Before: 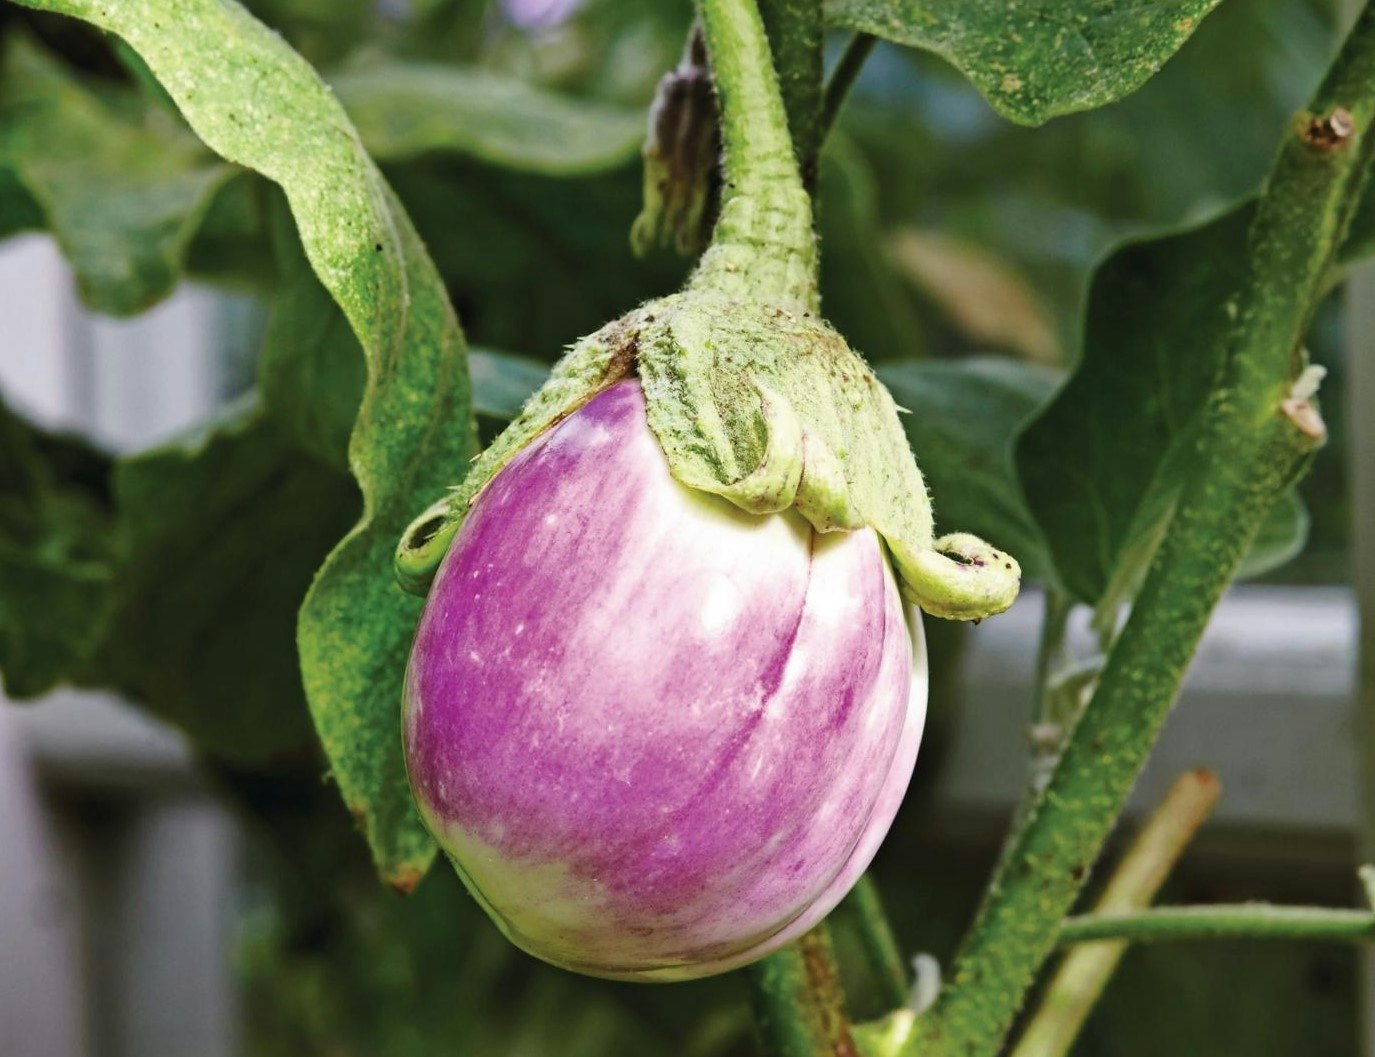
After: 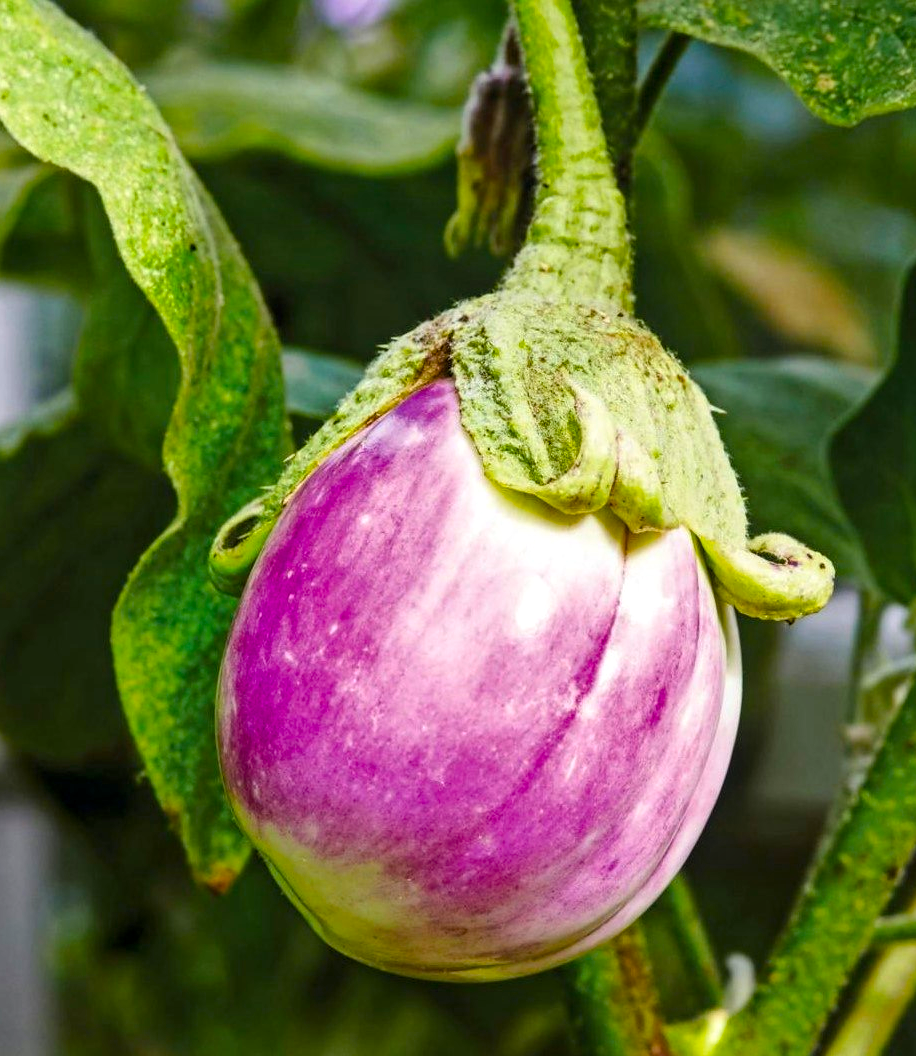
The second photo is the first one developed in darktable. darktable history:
color balance rgb: linear chroma grading › global chroma 10%, perceptual saturation grading › global saturation 30%, global vibrance 10%
crop and rotate: left 13.537%, right 19.796%
local contrast: on, module defaults
tone equalizer: on, module defaults
